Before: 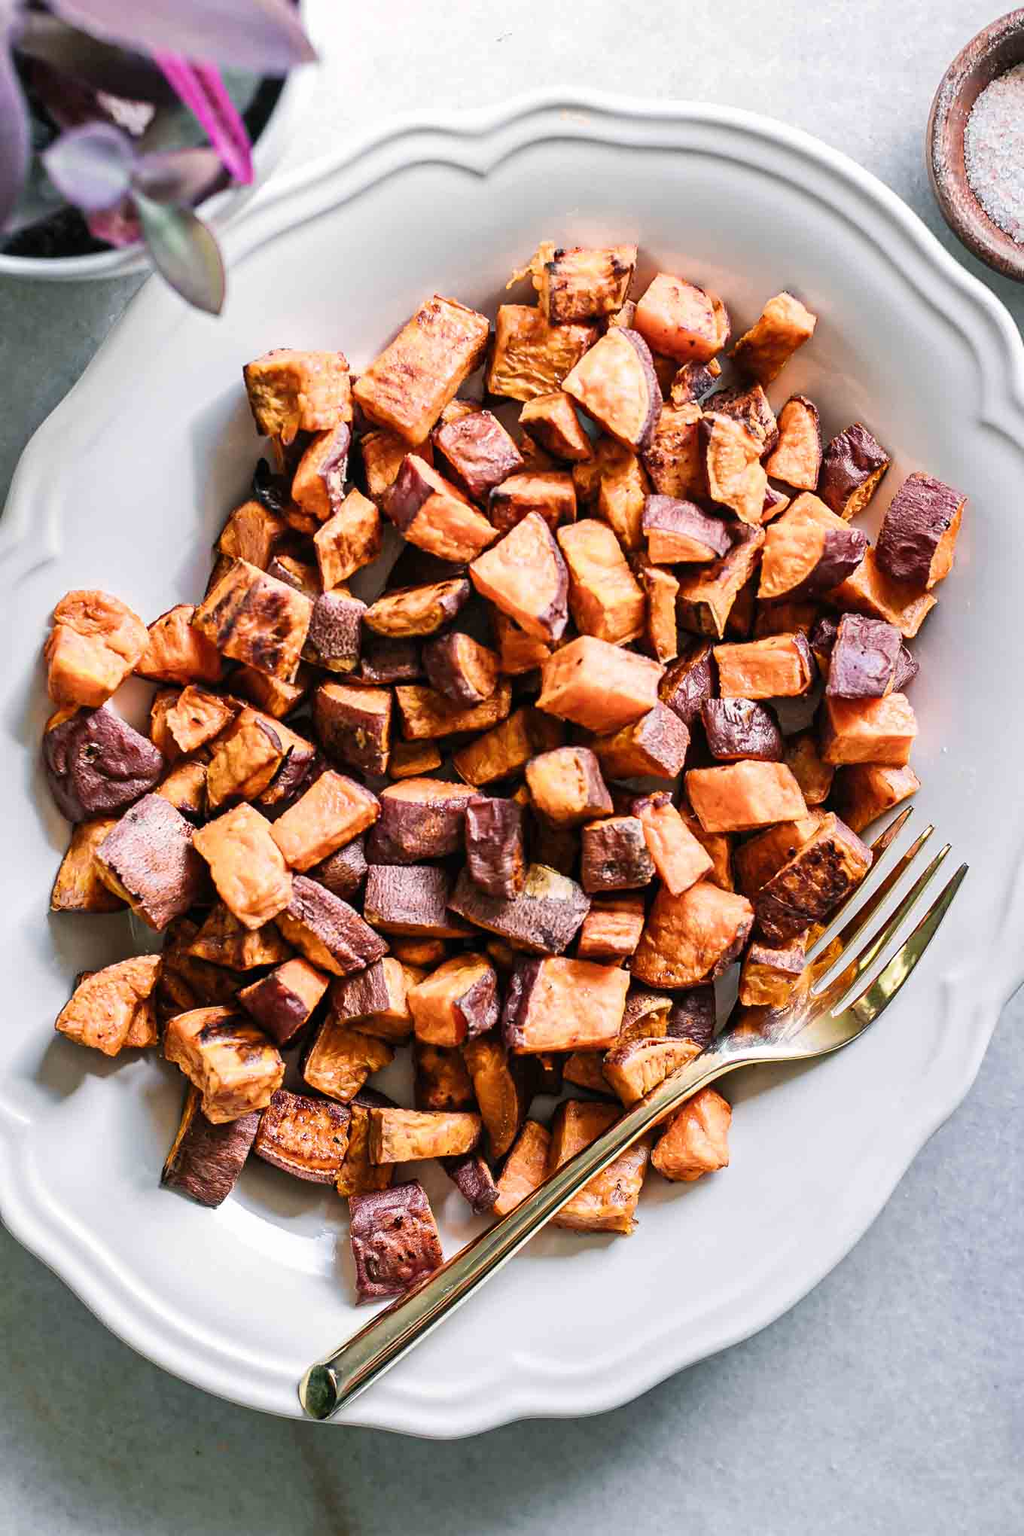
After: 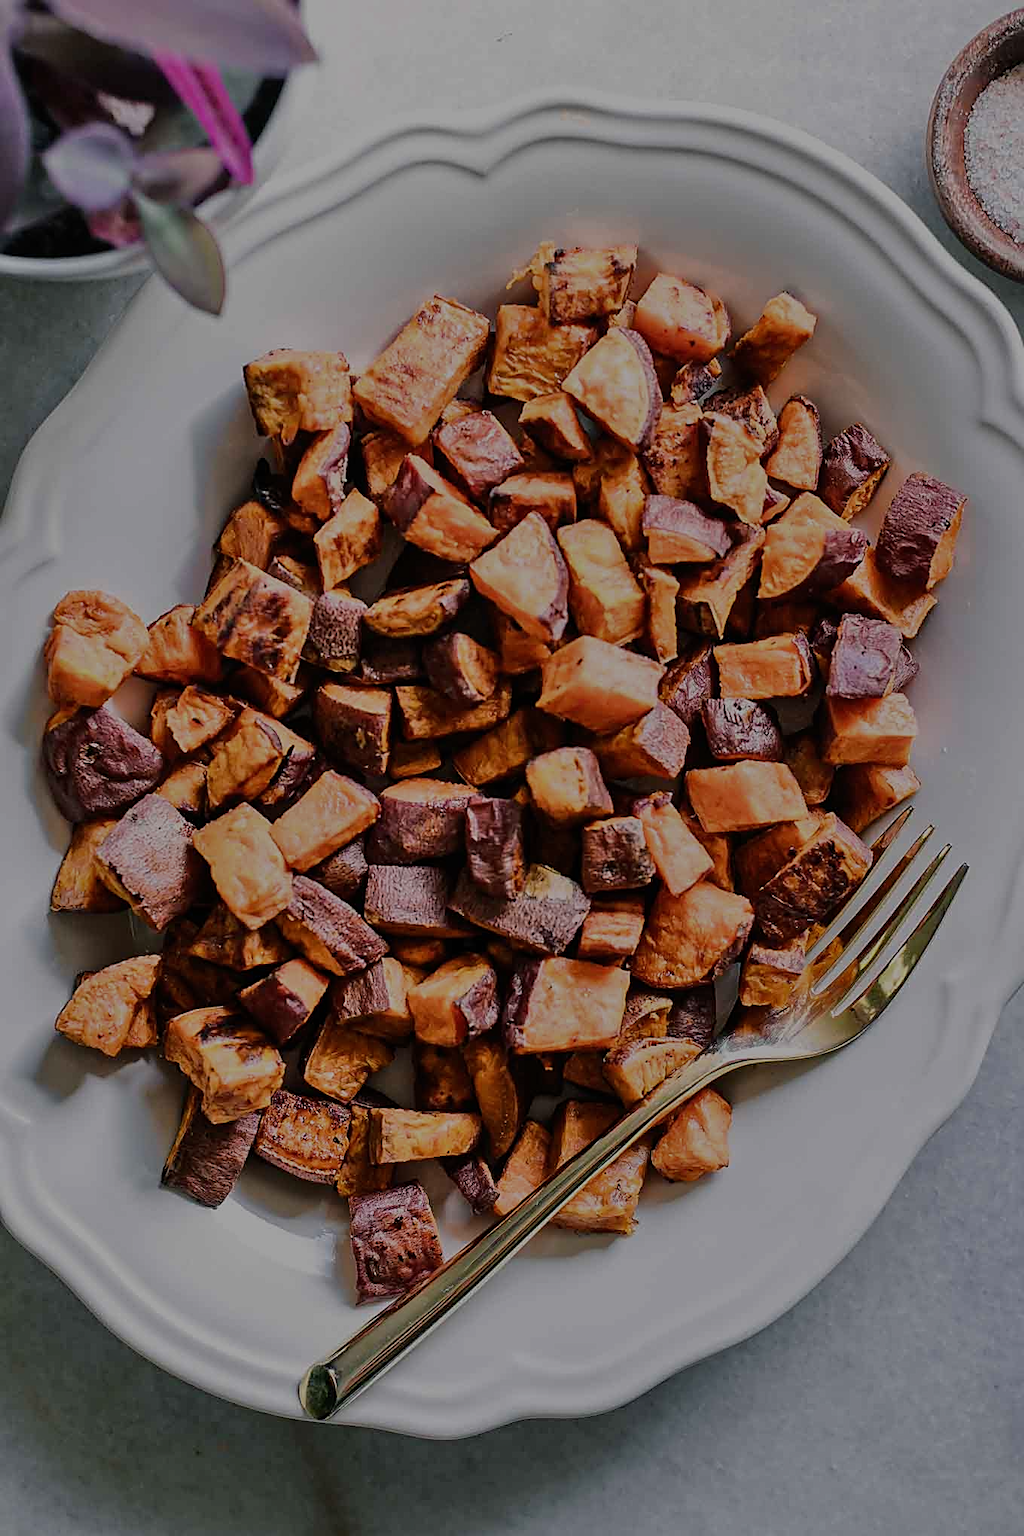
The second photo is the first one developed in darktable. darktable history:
exposure: black level correction 0, exposure 0.499 EV, compensate highlight preservation false
tone equalizer: -8 EV -1.98 EV, -7 EV -1.97 EV, -6 EV -1.97 EV, -5 EV -1.97 EV, -4 EV -1.97 EV, -3 EV -1.97 EV, -2 EV -1.98 EV, -1 EV -1.61 EV, +0 EV -1.97 EV
sharpen: on, module defaults
